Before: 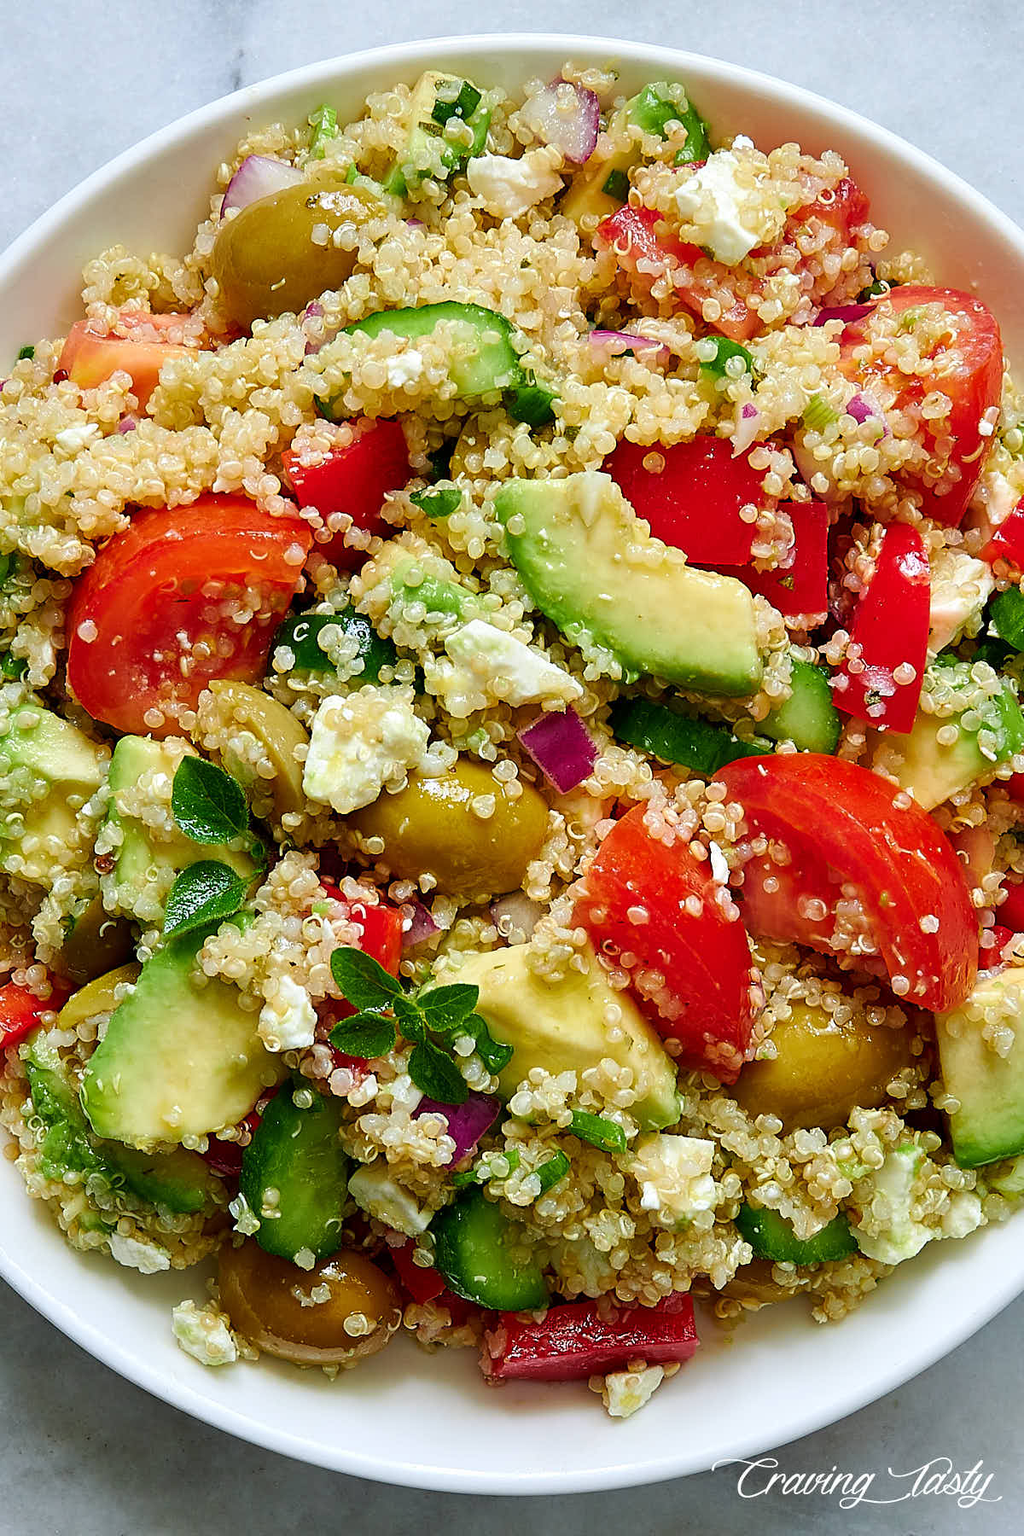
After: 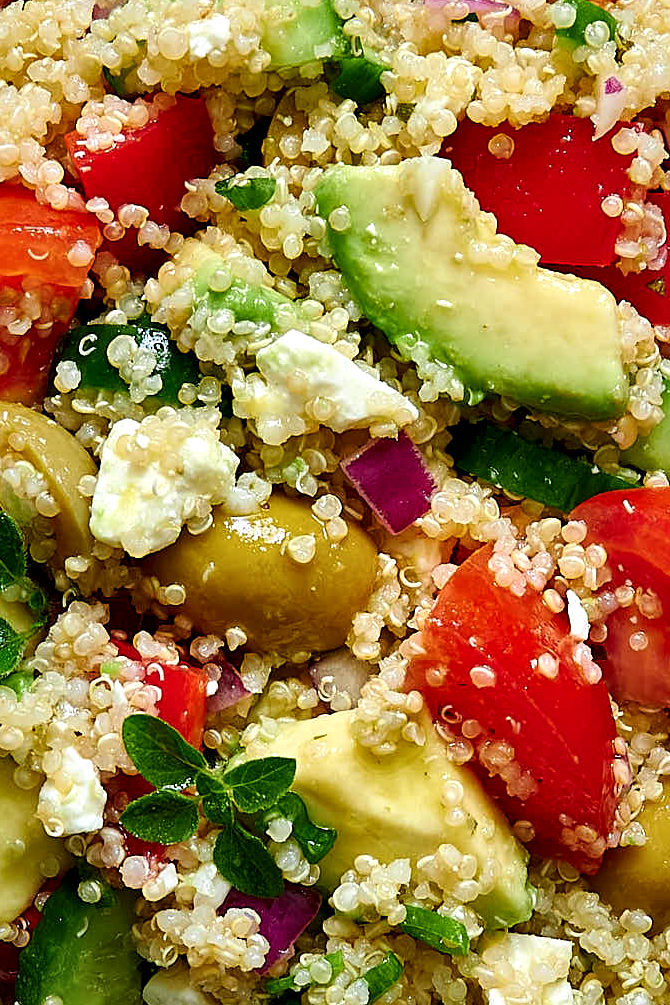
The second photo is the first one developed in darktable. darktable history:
crop and rotate: left 22.13%, top 22.054%, right 22.026%, bottom 22.102%
local contrast: mode bilateral grid, contrast 25, coarseness 60, detail 151%, midtone range 0.2
